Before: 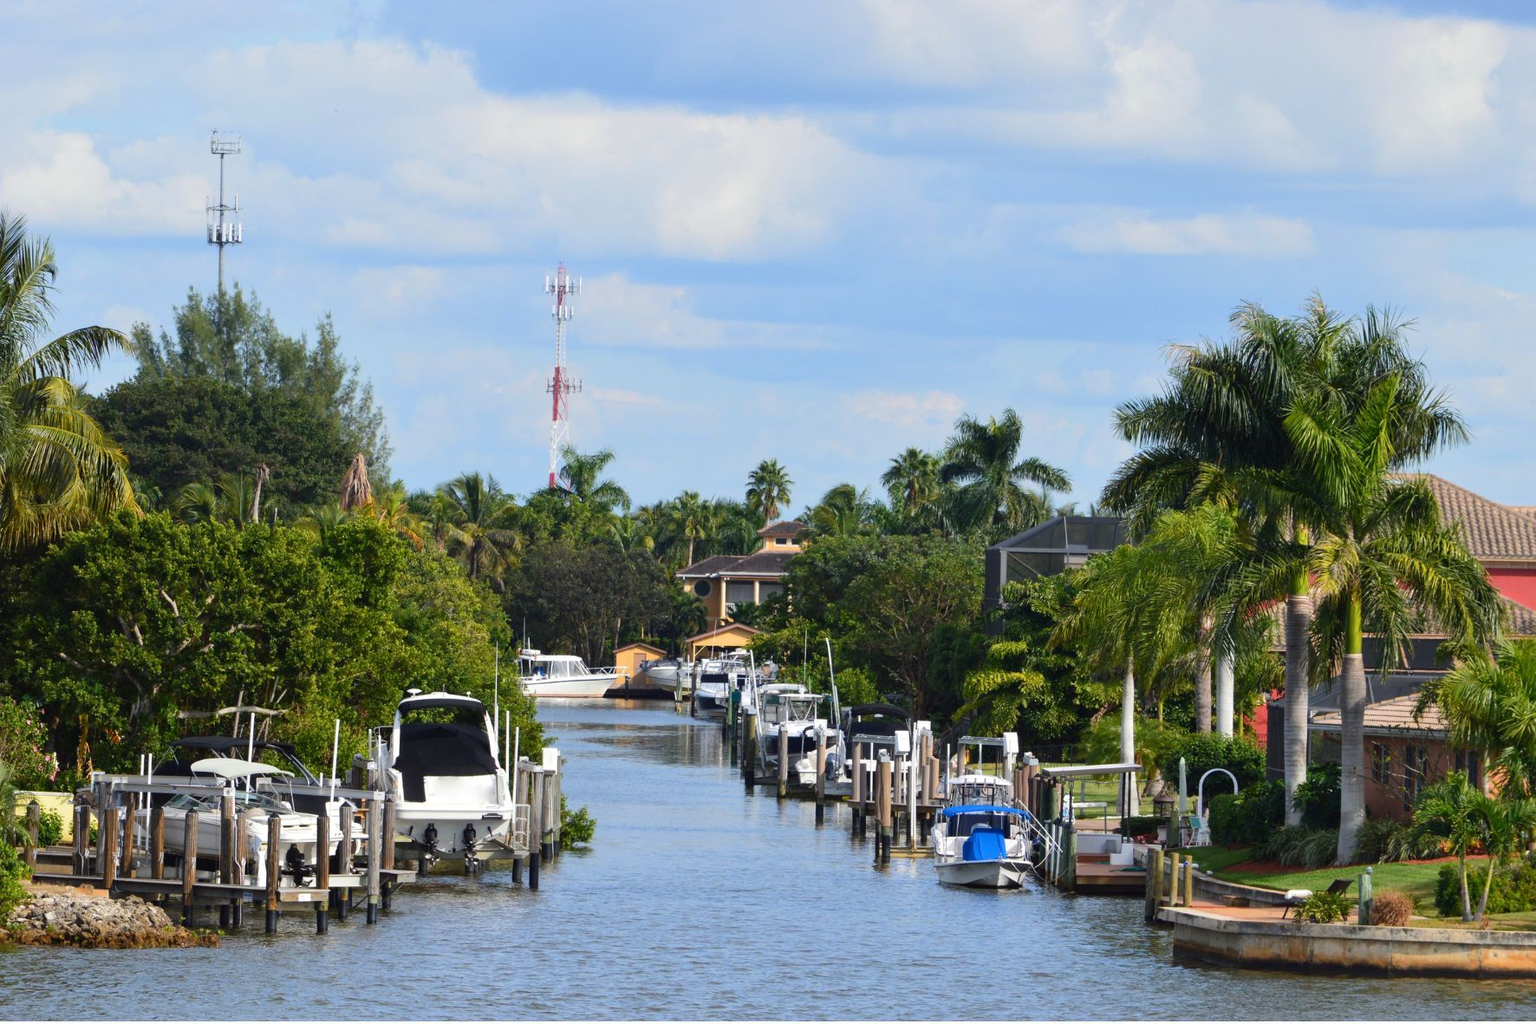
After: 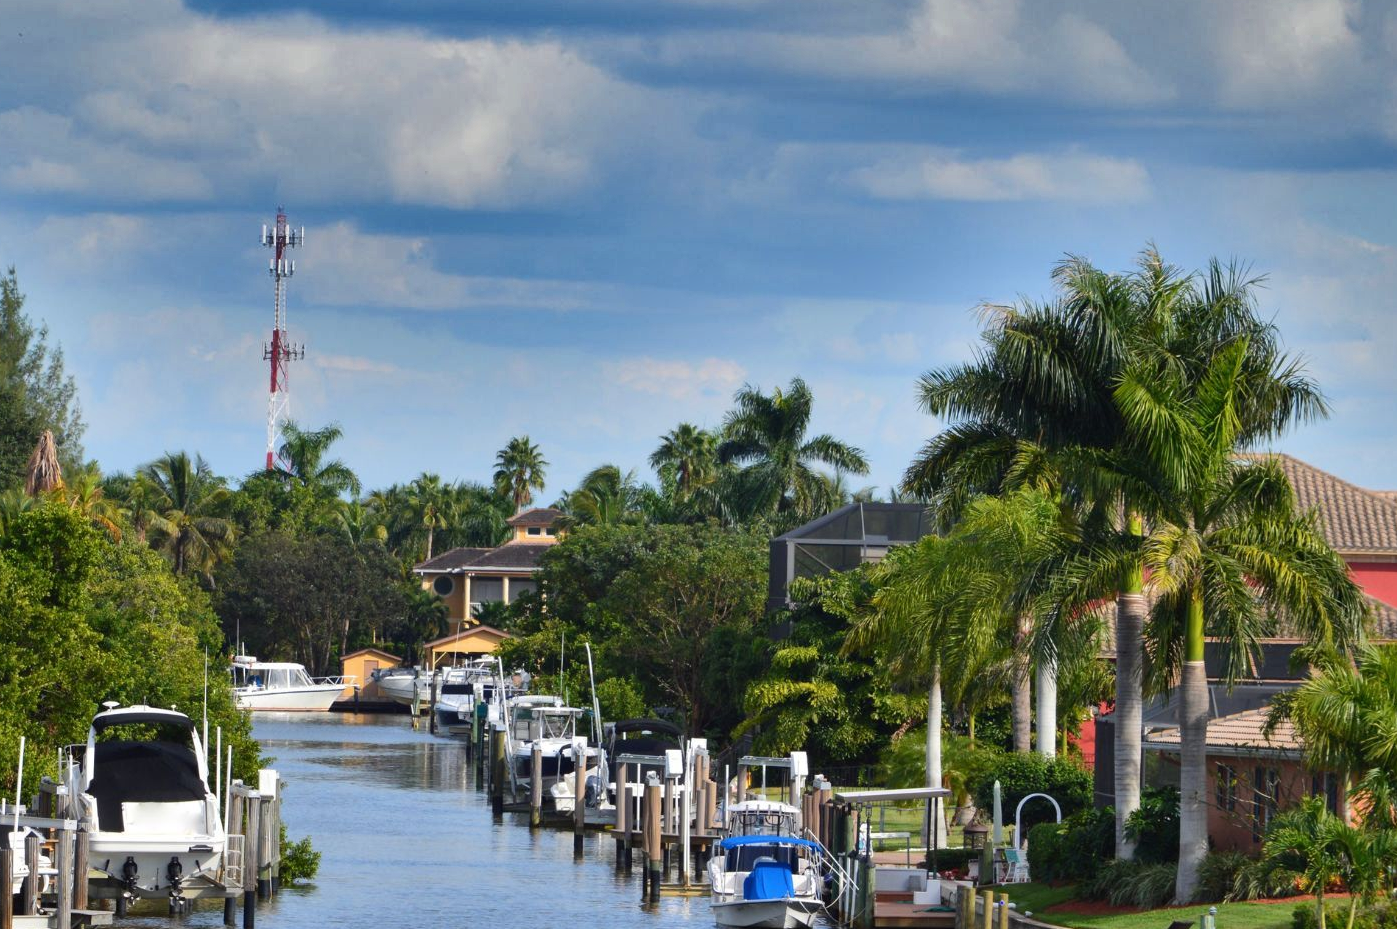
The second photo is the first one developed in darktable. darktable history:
crop and rotate: left 20.74%, top 7.912%, right 0.375%, bottom 13.378%
shadows and highlights: shadows 24.5, highlights -78.15, soften with gaussian
